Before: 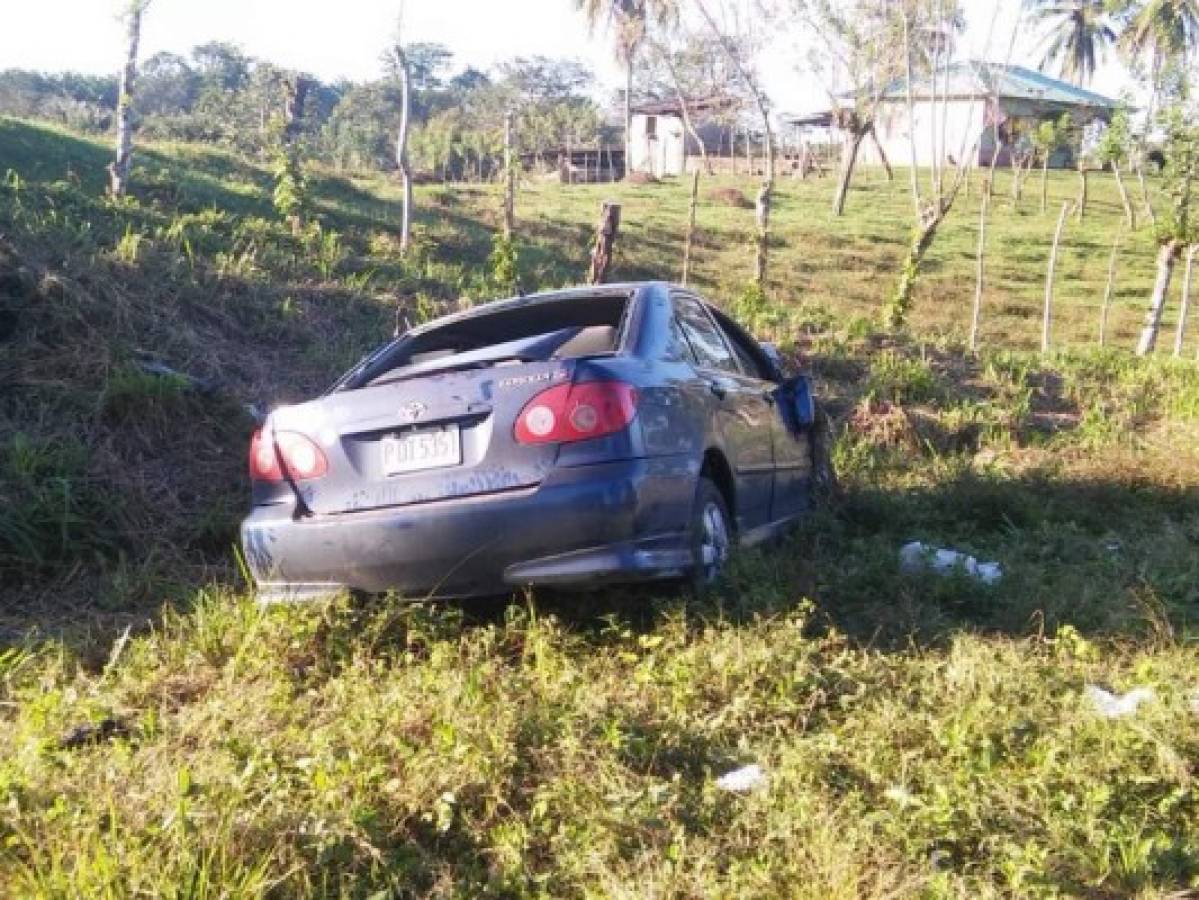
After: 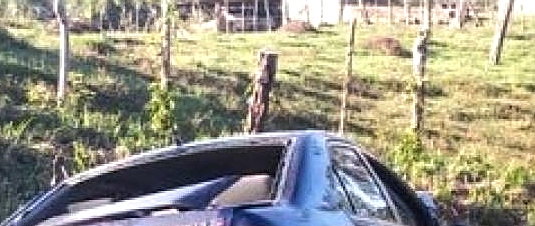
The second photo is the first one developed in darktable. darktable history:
crop: left 28.65%, top 16.877%, right 26.651%, bottom 57.968%
local contrast: on, module defaults
sharpen: on, module defaults
tone equalizer: -8 EV -0.377 EV, -7 EV -0.417 EV, -6 EV -0.31 EV, -5 EV -0.209 EV, -3 EV 0.225 EV, -2 EV 0.308 EV, -1 EV 0.399 EV, +0 EV 0.436 EV, edges refinement/feathering 500, mask exposure compensation -1.57 EV, preserve details no
